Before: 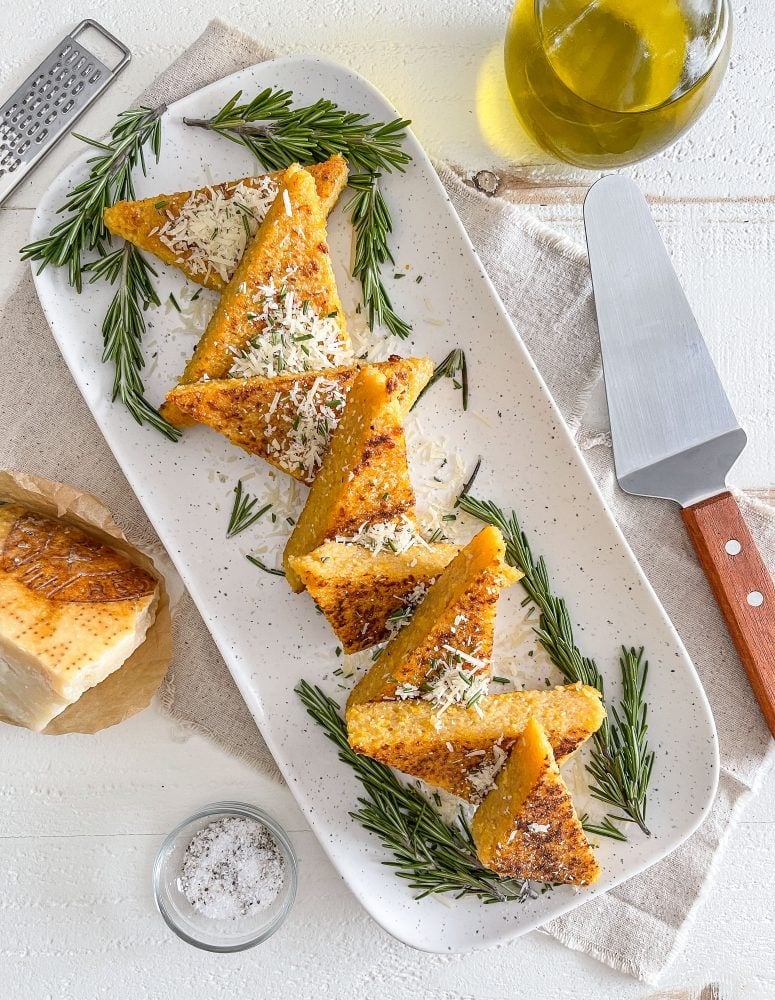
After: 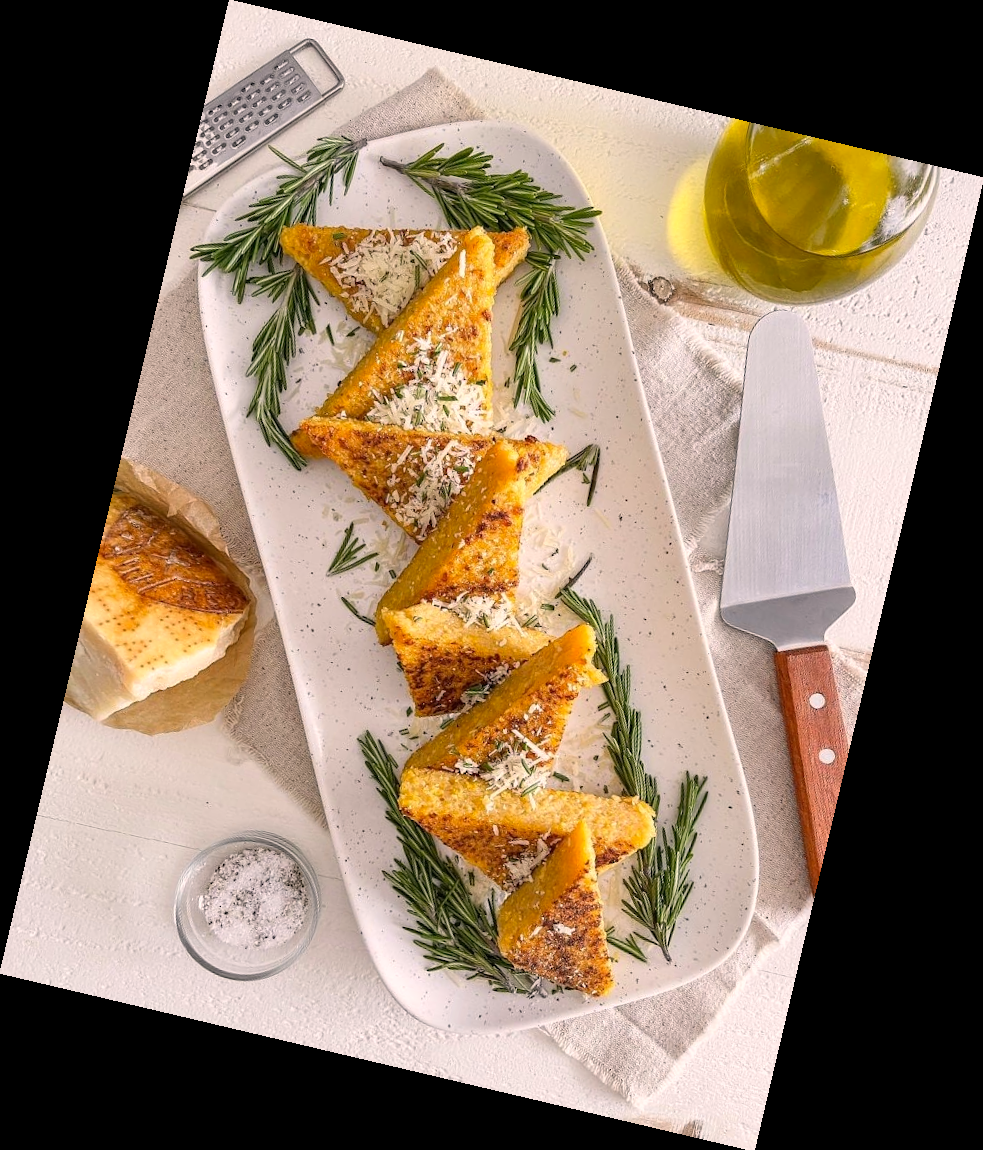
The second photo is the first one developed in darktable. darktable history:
rotate and perspective: rotation 13.27°, automatic cropping off
color correction: highlights a* 11.96, highlights b* 11.58
color calibration: illuminant Planckian (black body), adaptation linear Bradford (ICC v4), x 0.361, y 0.366, temperature 4511.61 K, saturation algorithm version 1 (2020)
